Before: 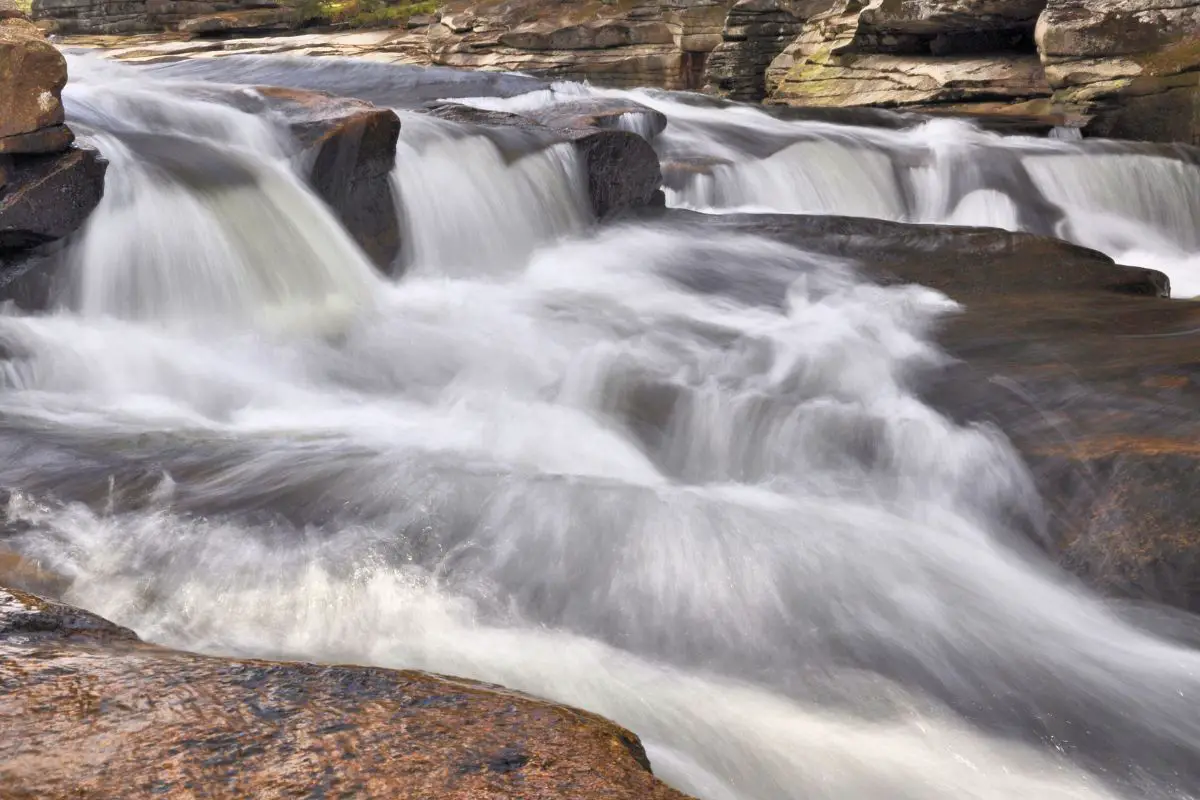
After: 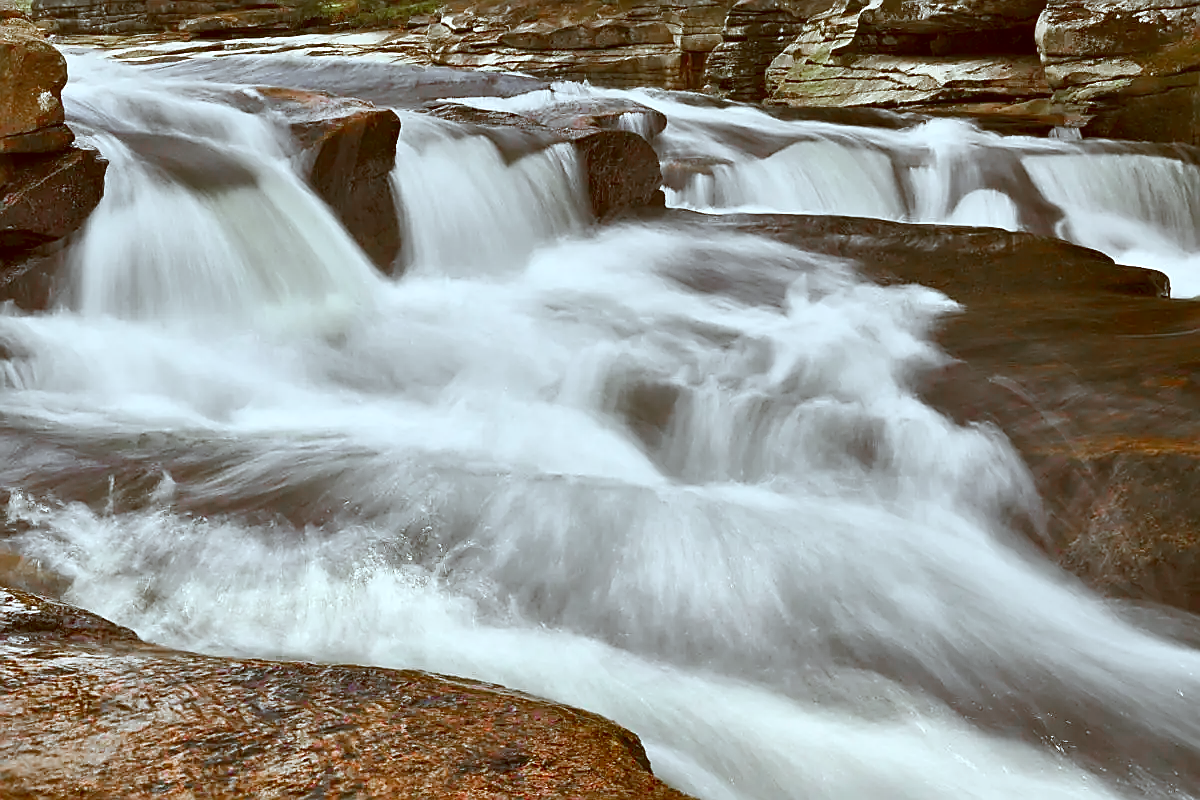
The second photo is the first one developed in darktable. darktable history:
color correction: highlights a* -14.62, highlights b* -16.22, shadows a* 10.12, shadows b* 29.4
white balance: red 0.978, blue 0.999
sharpen: radius 1.4, amount 1.25, threshold 0.7
contrast brightness saturation: contrast 0.16, saturation 0.32
color zones: curves: ch0 [(0, 0.48) (0.209, 0.398) (0.305, 0.332) (0.429, 0.493) (0.571, 0.5) (0.714, 0.5) (0.857, 0.5) (1, 0.48)]; ch1 [(0, 0.736) (0.143, 0.625) (0.225, 0.371) (0.429, 0.256) (0.571, 0.241) (0.714, 0.213) (0.857, 0.48) (1, 0.736)]; ch2 [(0, 0.448) (0.143, 0.498) (0.286, 0.5) (0.429, 0.5) (0.571, 0.5) (0.714, 0.5) (0.857, 0.5) (1, 0.448)]
